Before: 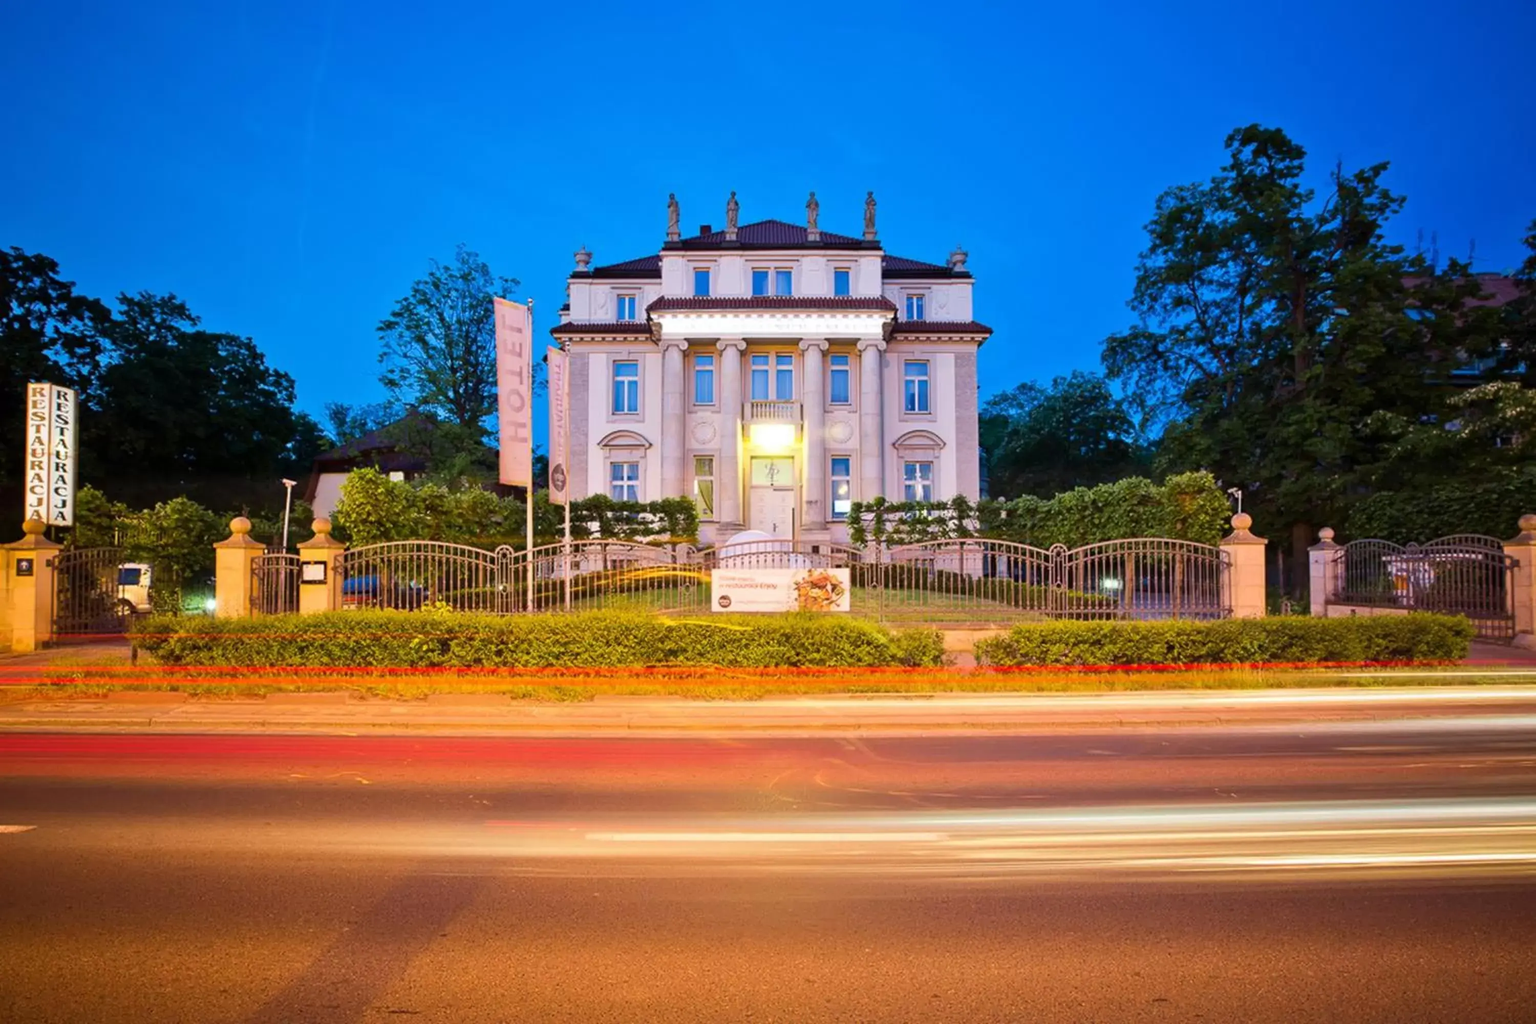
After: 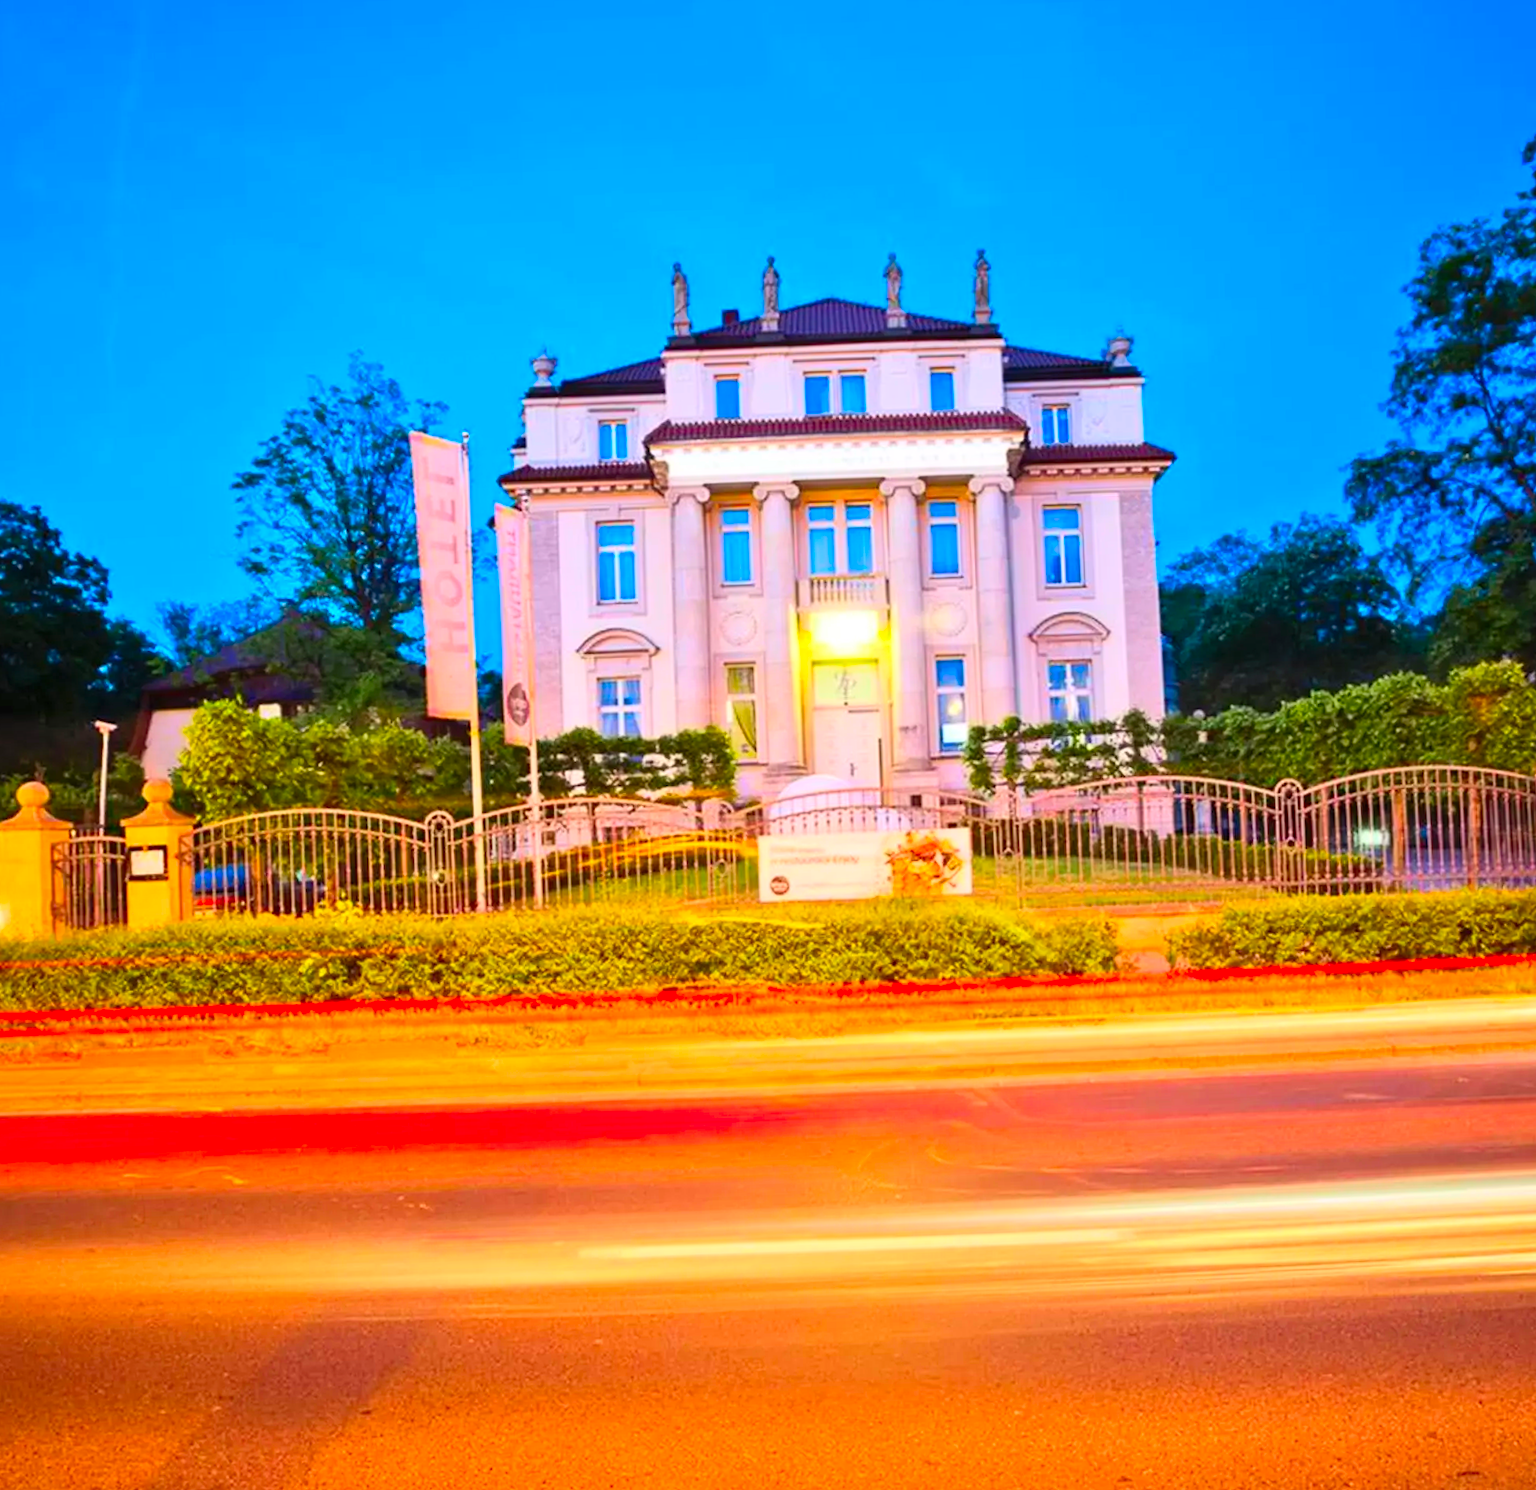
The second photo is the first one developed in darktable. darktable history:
contrast brightness saturation: contrast 0.2, brightness 0.2, saturation 0.8
crop and rotate: left 13.537%, right 19.796%
rotate and perspective: rotation -2°, crop left 0.022, crop right 0.978, crop top 0.049, crop bottom 0.951
